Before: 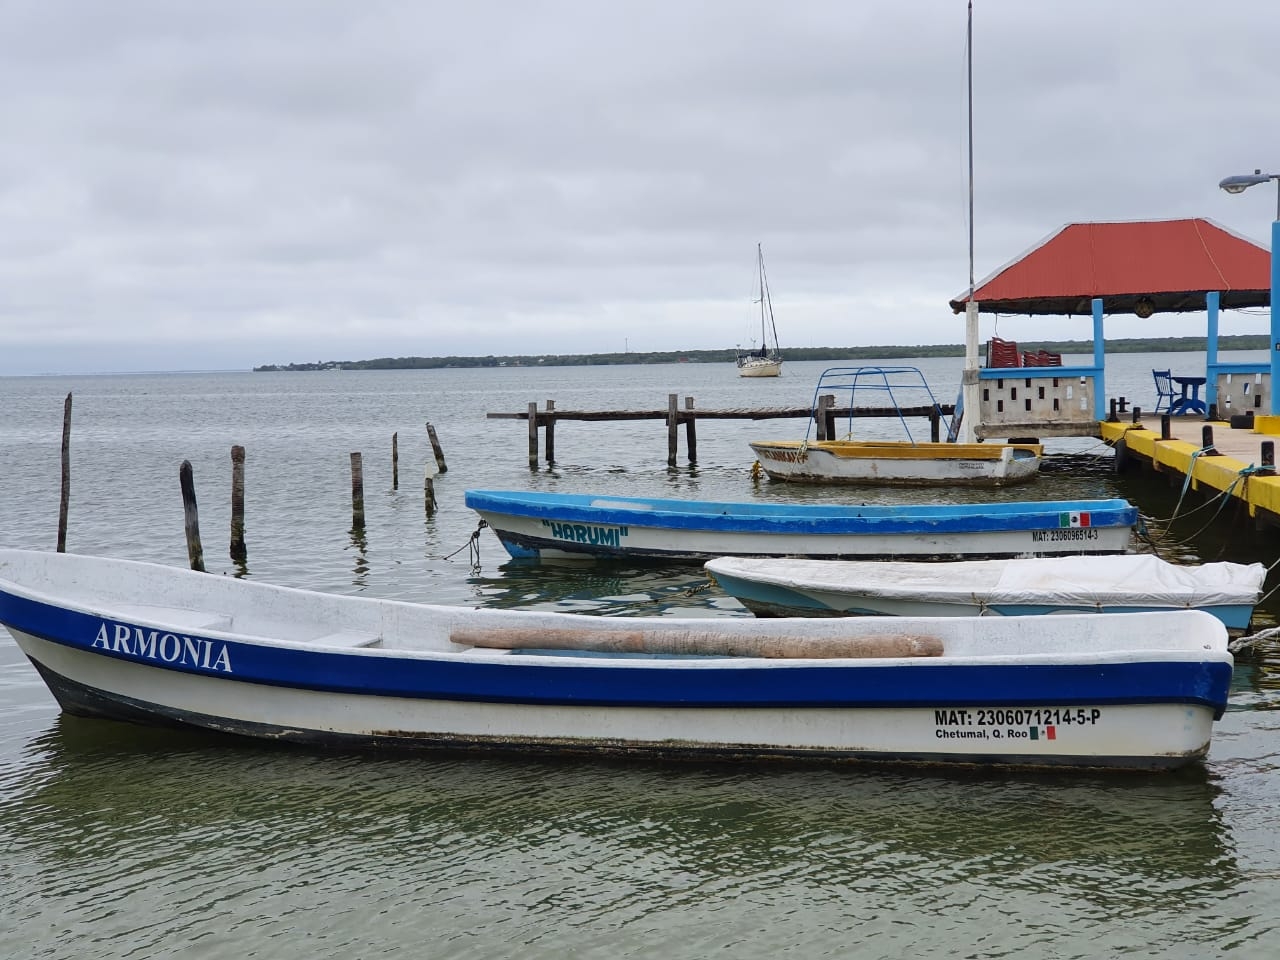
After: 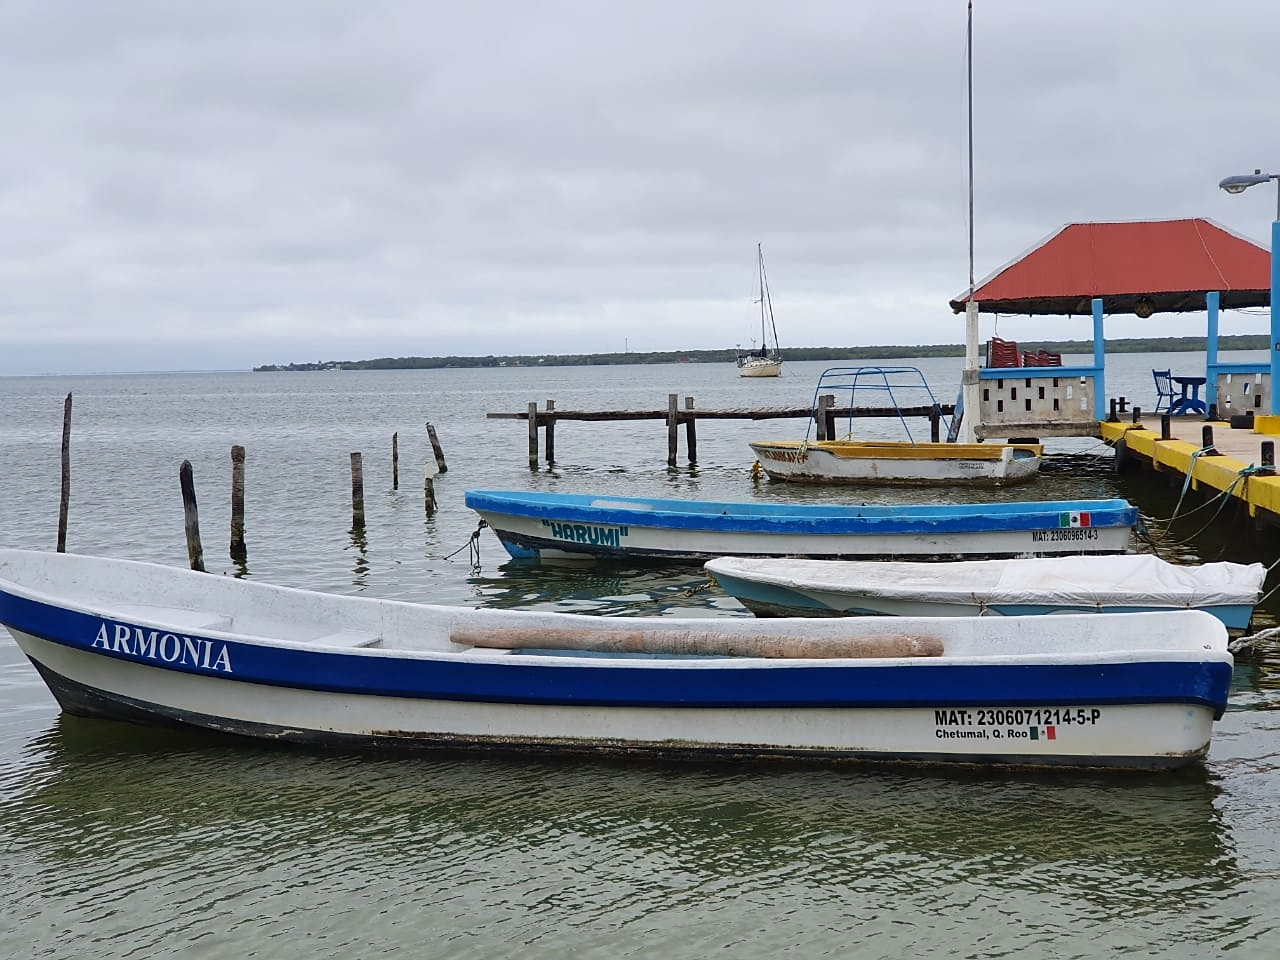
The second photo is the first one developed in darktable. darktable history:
sharpen: radius 1.566, amount 0.36, threshold 1.701
